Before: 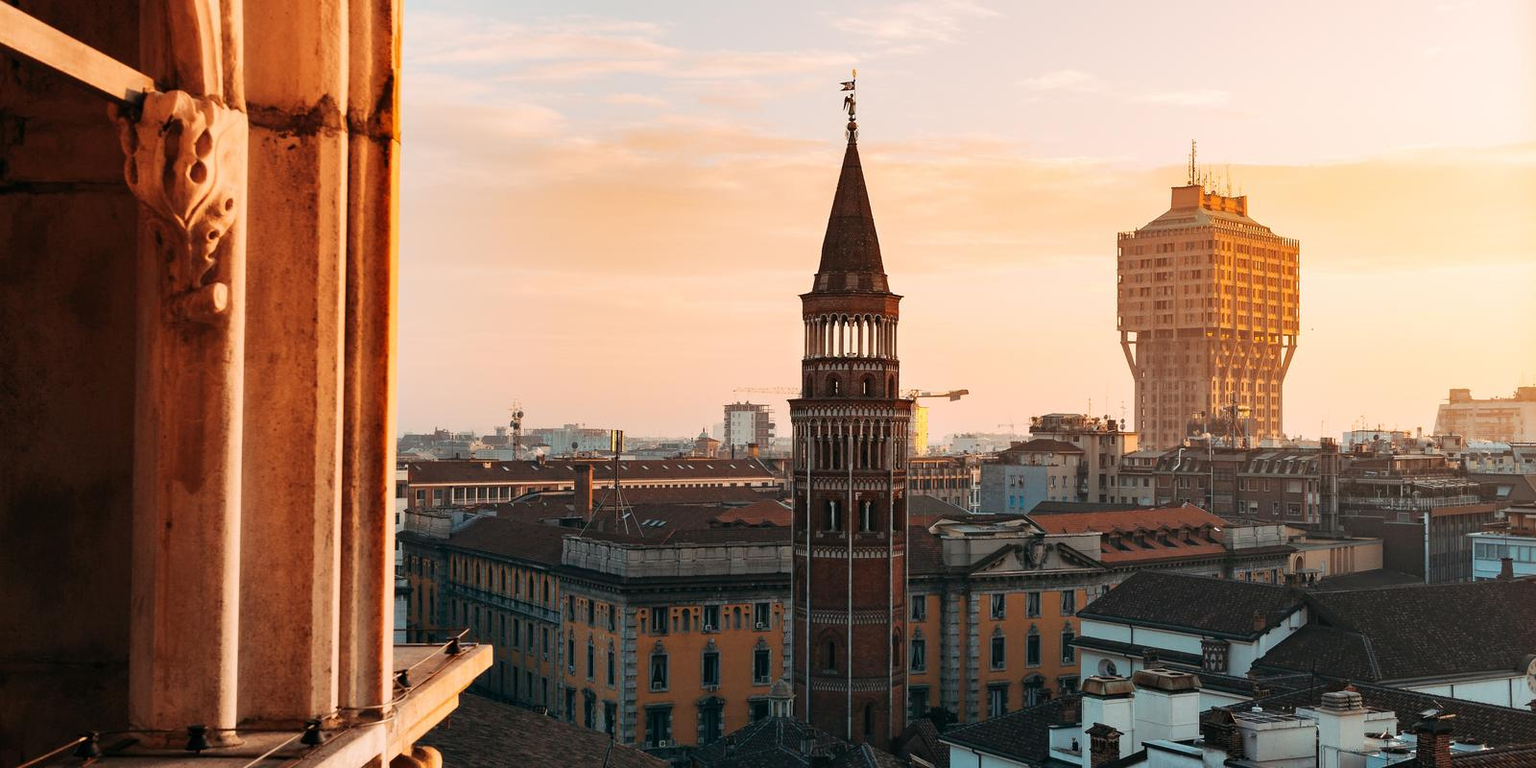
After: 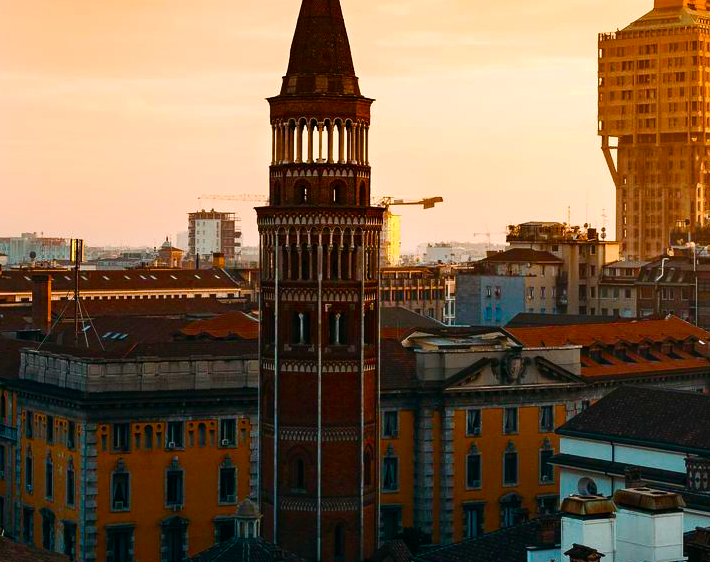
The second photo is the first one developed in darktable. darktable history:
white balance: red 1, blue 1
exposure: exposure -0.492 EV, compensate highlight preservation false
color balance rgb: perceptual saturation grading › global saturation 24.74%, perceptual saturation grading › highlights -51.22%, perceptual saturation grading › mid-tones 19.16%, perceptual saturation grading › shadows 60.98%, global vibrance 50%
tone equalizer: -8 EV -0.75 EV, -7 EV -0.7 EV, -6 EV -0.6 EV, -5 EV -0.4 EV, -3 EV 0.4 EV, -2 EV 0.6 EV, -1 EV 0.7 EV, +0 EV 0.75 EV, edges refinement/feathering 500, mask exposure compensation -1.57 EV, preserve details no
color correction: saturation 1.1
crop: left 35.432%, top 26.233%, right 20.145%, bottom 3.432%
